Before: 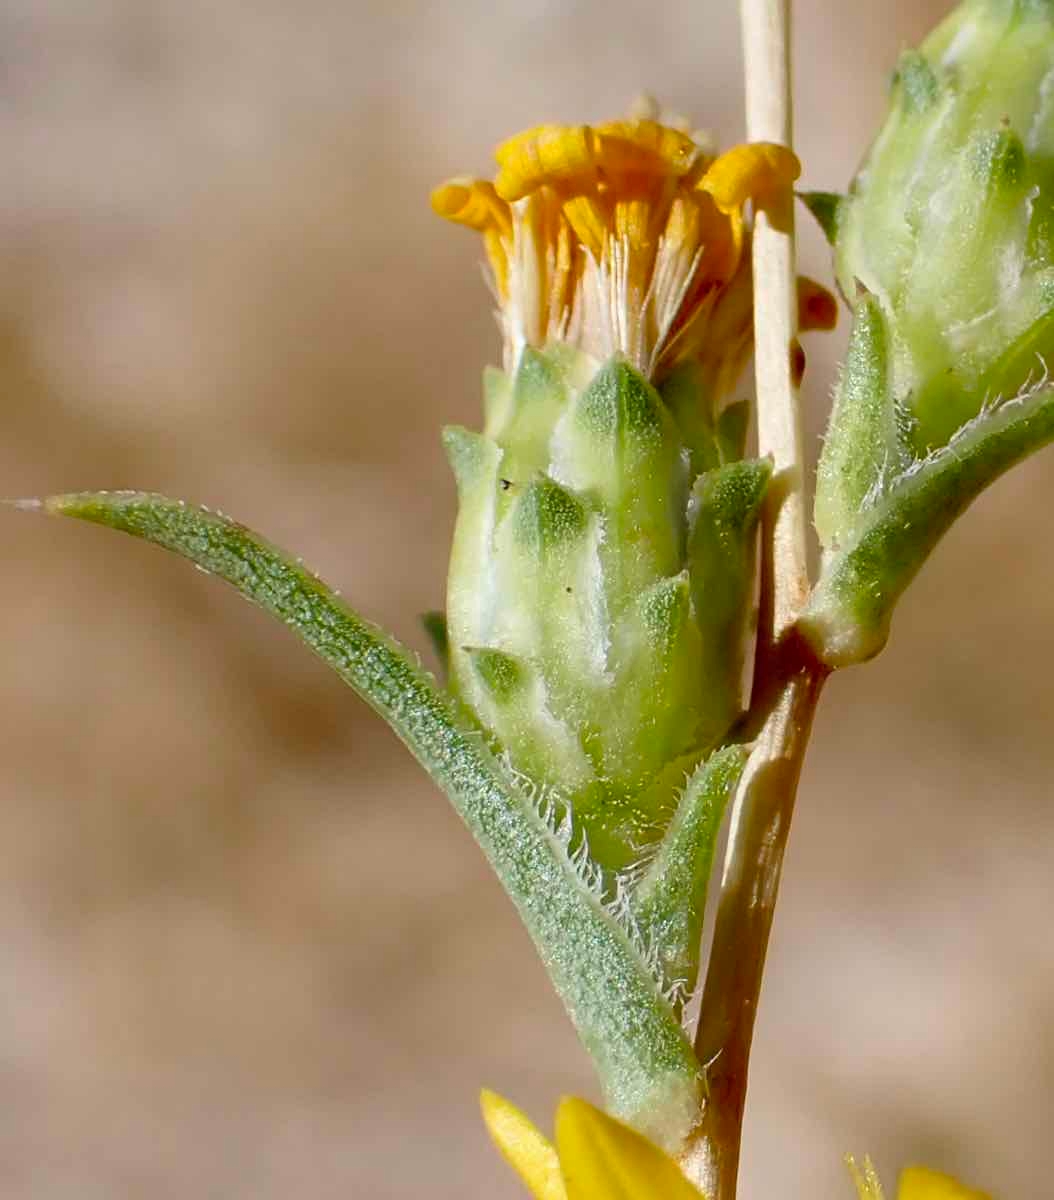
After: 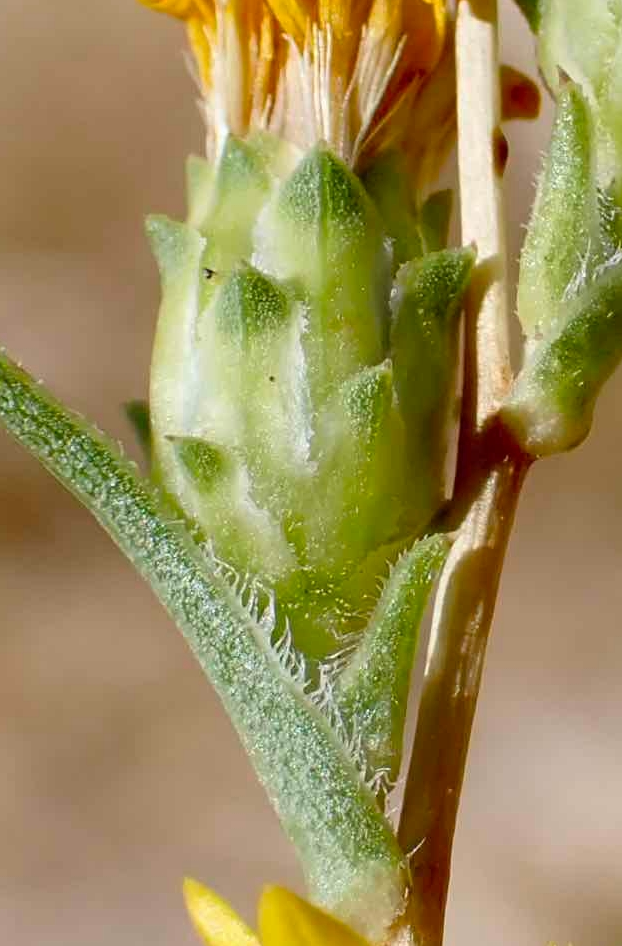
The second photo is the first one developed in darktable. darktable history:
crop and rotate: left 28.195%, top 17.642%, right 12.76%, bottom 3.523%
